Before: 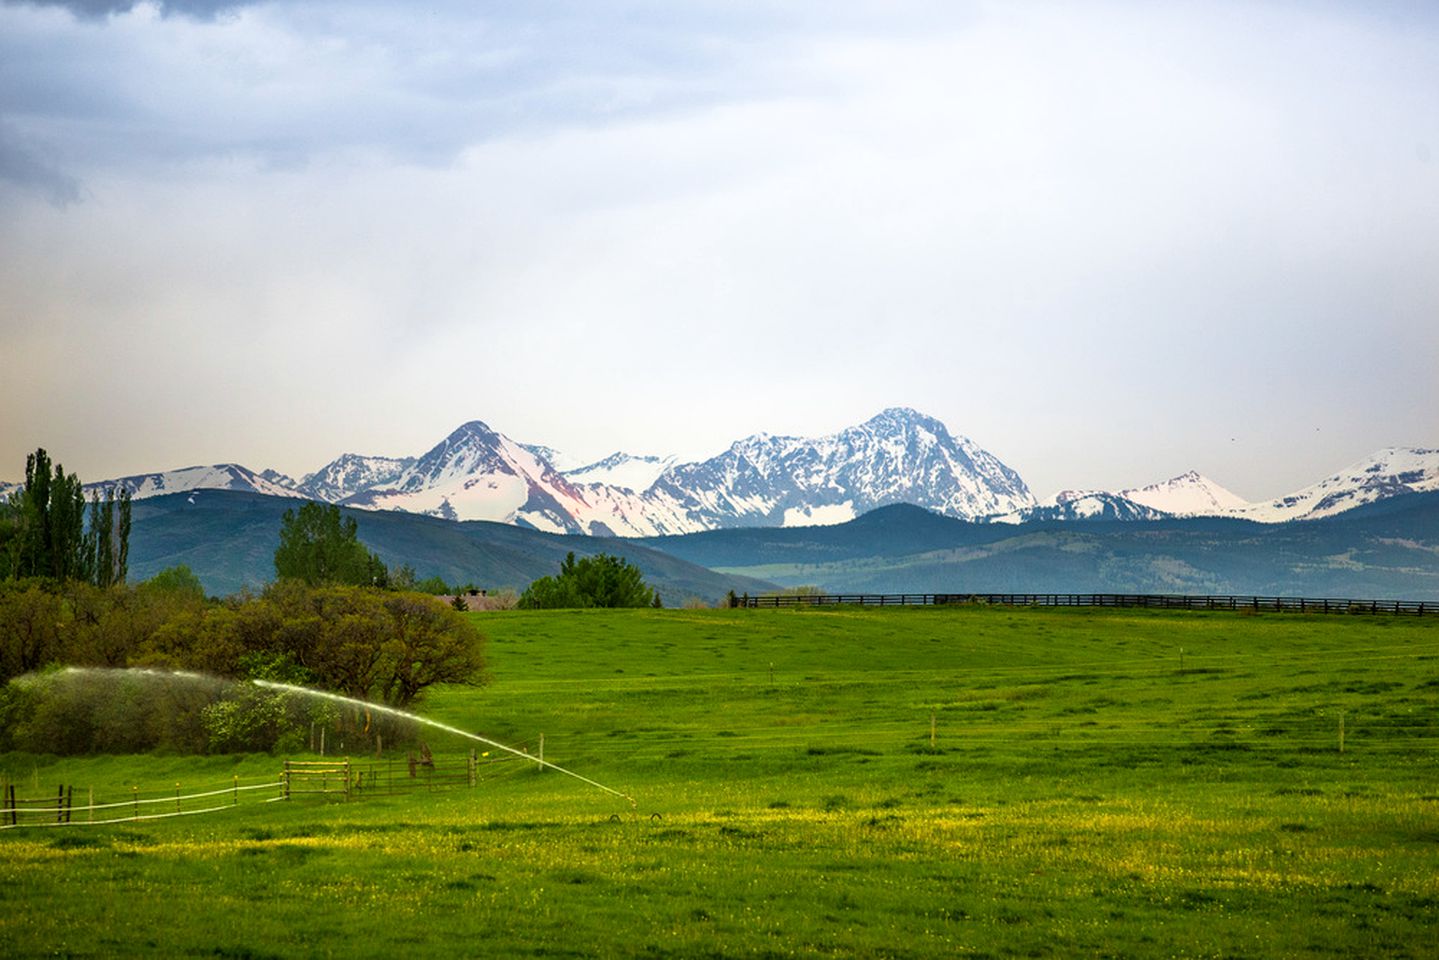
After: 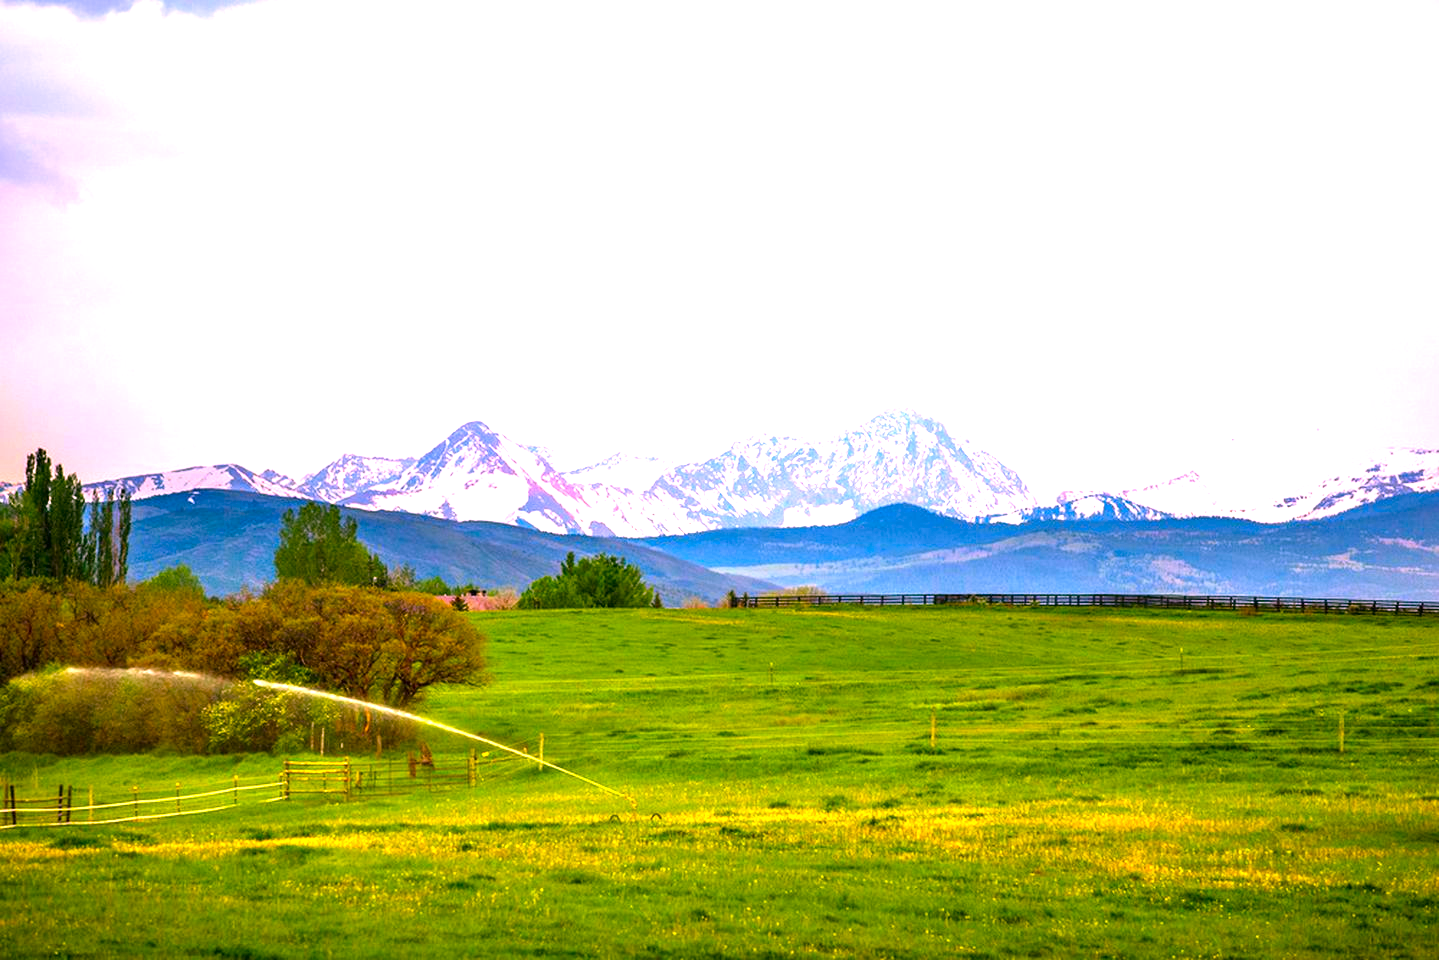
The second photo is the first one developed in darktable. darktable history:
exposure: black level correction 0, exposure 1.199 EV, compensate exposure bias true, compensate highlight preservation false
color correction: highlights a* 19.4, highlights b* -11.68, saturation 1.67
